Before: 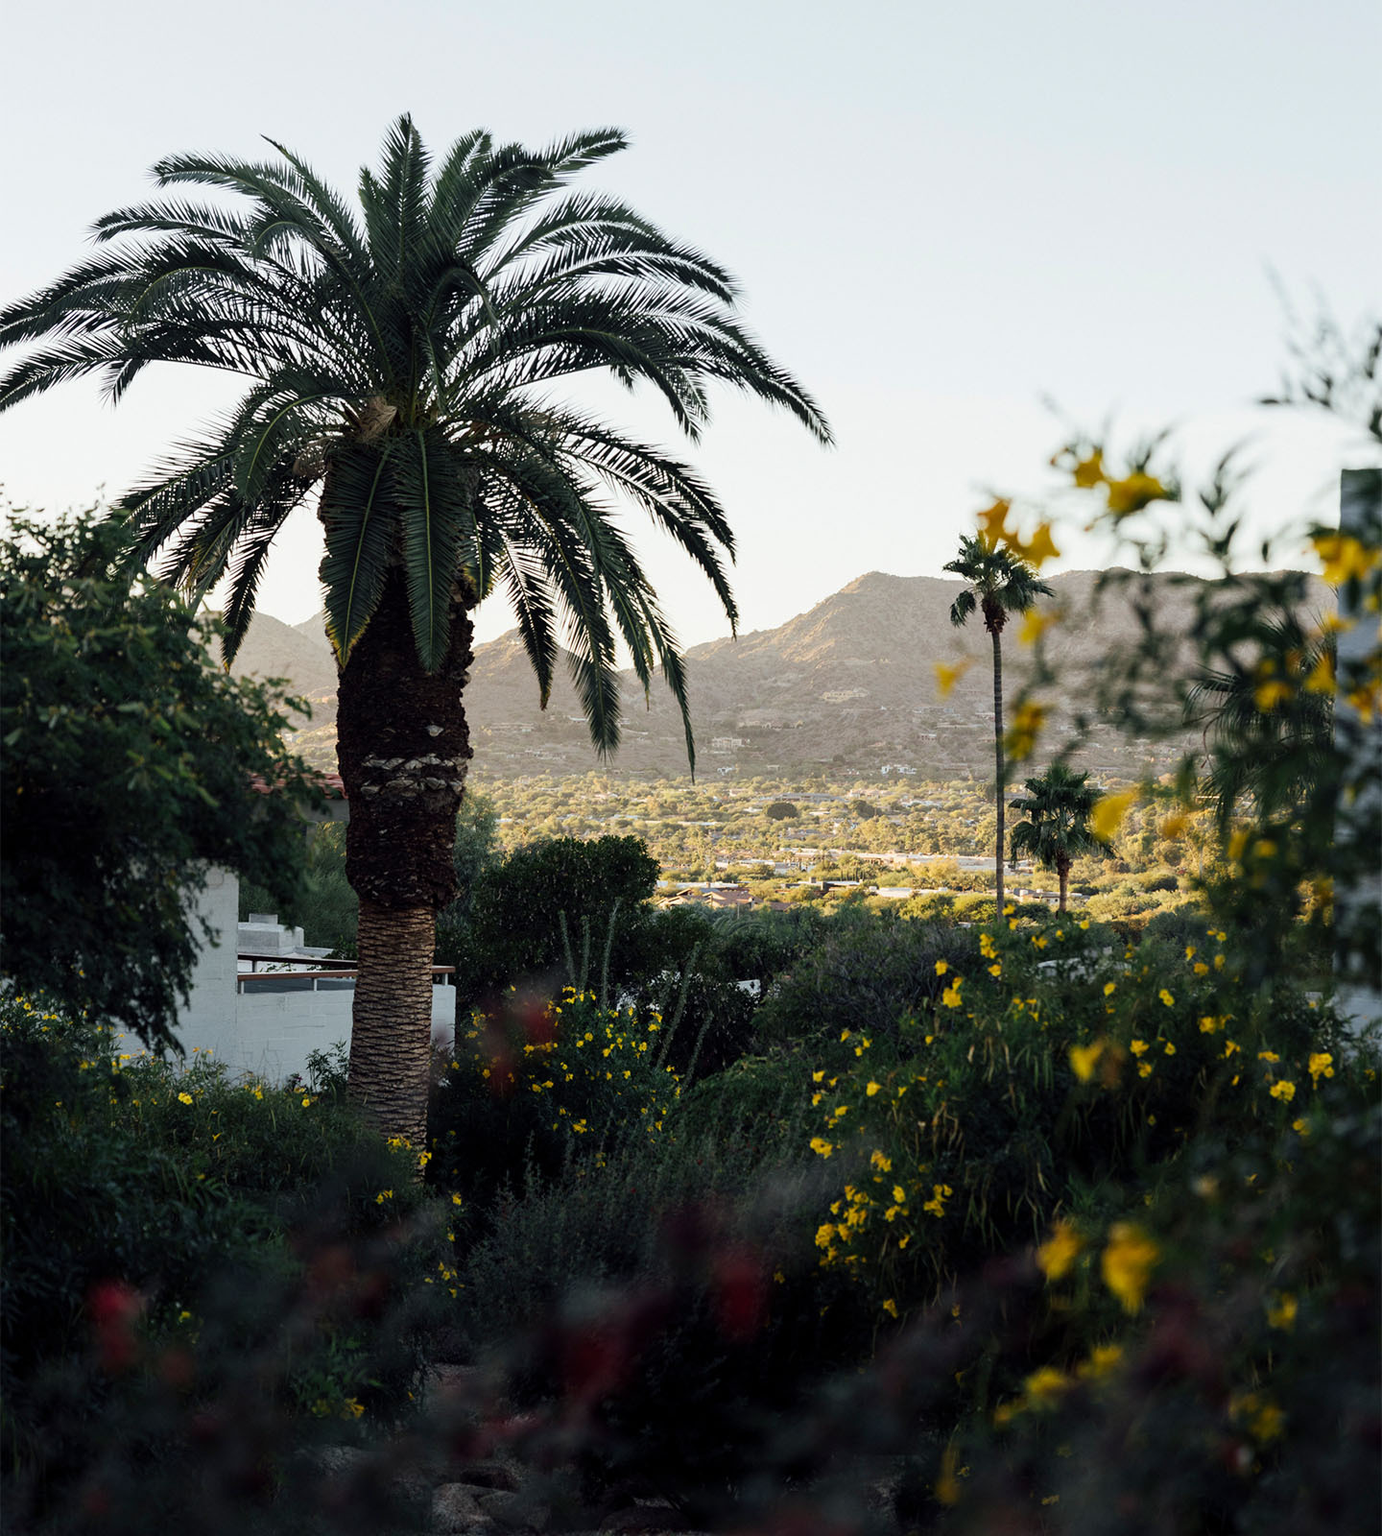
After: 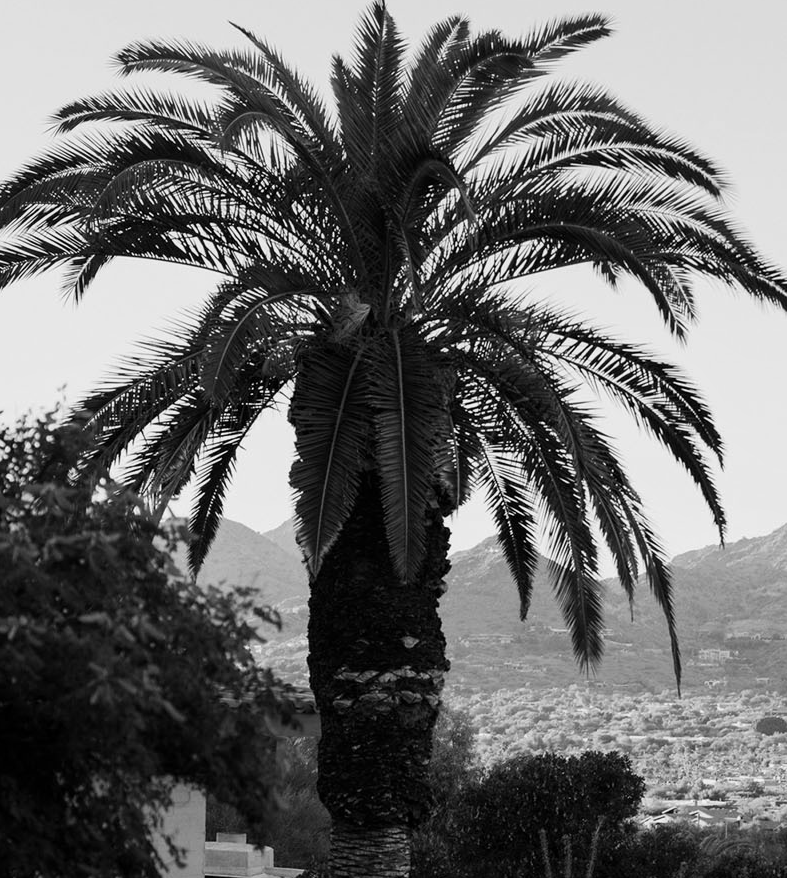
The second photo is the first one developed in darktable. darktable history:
crop and rotate: left 3.047%, top 7.509%, right 42.236%, bottom 37.598%
monochrome: a 30.25, b 92.03
contrast brightness saturation: contrast 0.04, saturation 0.16
